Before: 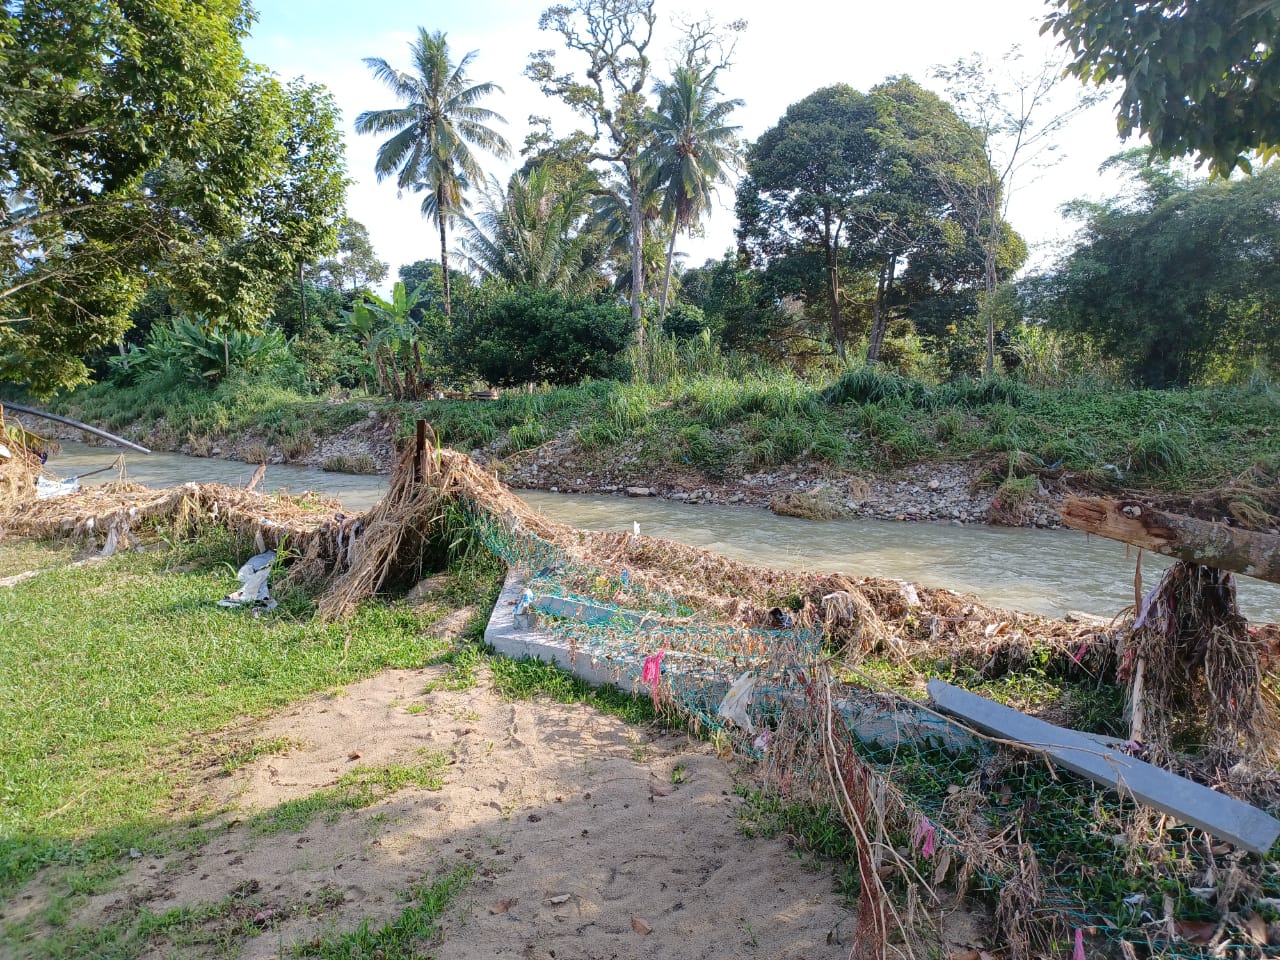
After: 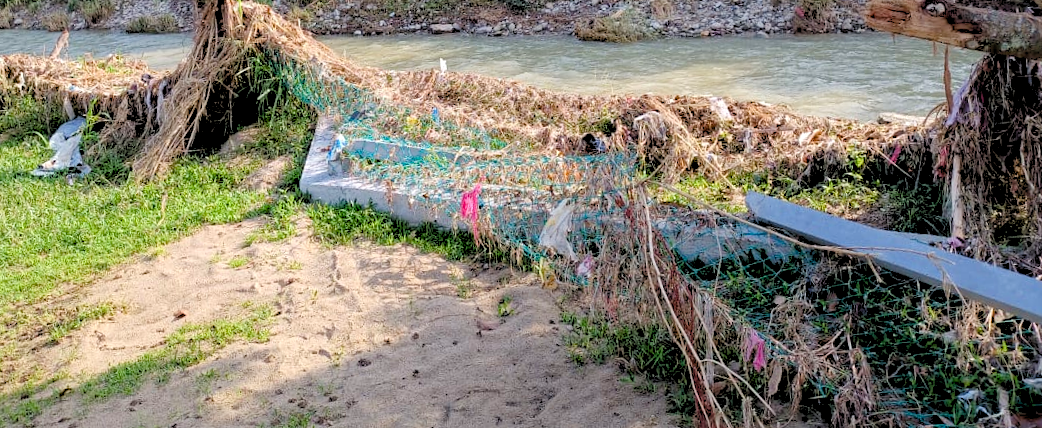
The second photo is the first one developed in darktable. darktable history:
rgb levels: preserve colors sum RGB, levels [[0.038, 0.433, 0.934], [0, 0.5, 1], [0, 0.5, 1]]
color balance rgb: shadows lift › luminance -20%, power › hue 72.24°, highlights gain › luminance 15%, global offset › hue 171.6°, perceptual saturation grading › highlights -15%, perceptual saturation grading › shadows 25%, global vibrance 30%, contrast 10%
crop and rotate: left 13.306%, top 48.129%, bottom 2.928%
rotate and perspective: rotation -4.57°, crop left 0.054, crop right 0.944, crop top 0.087, crop bottom 0.914
tone equalizer: on, module defaults
